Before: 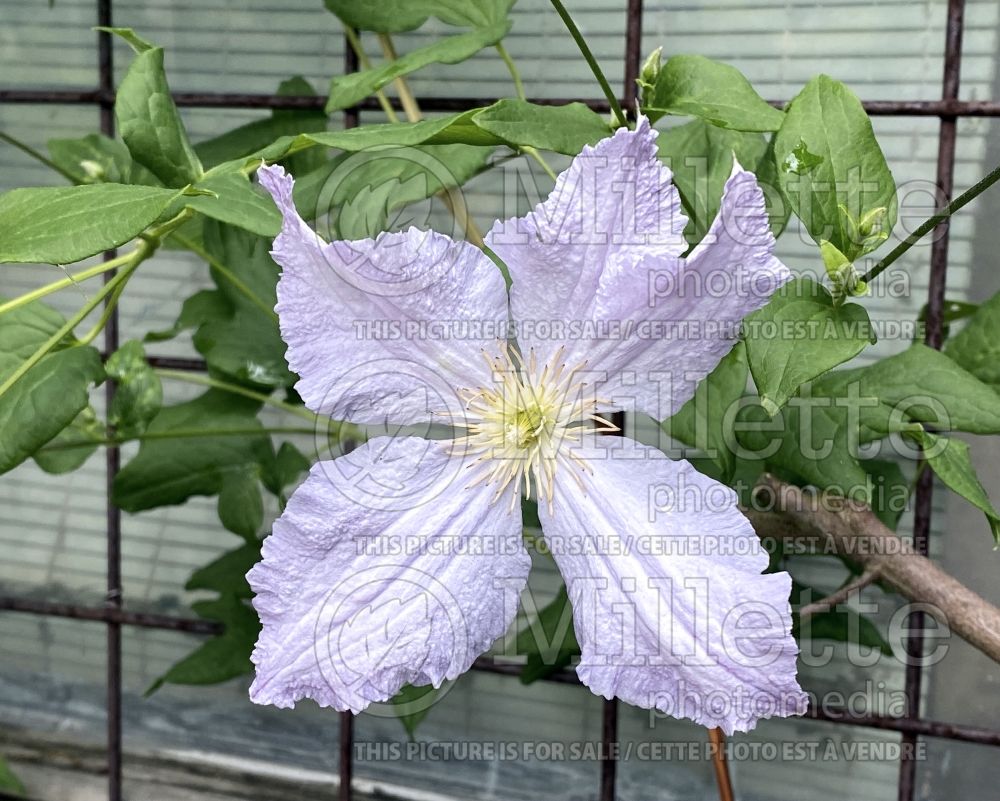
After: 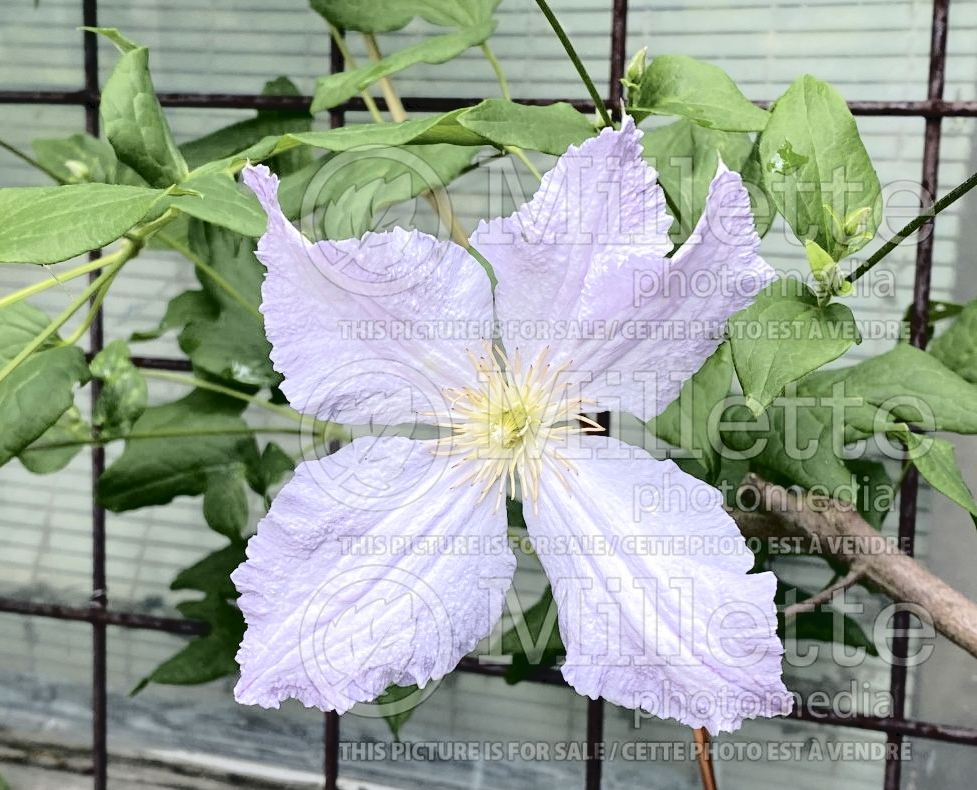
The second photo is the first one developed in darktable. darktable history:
crop and rotate: left 1.501%, right 0.722%, bottom 1.365%
tone curve: curves: ch0 [(0, 0) (0.003, 0.051) (0.011, 0.052) (0.025, 0.055) (0.044, 0.062) (0.069, 0.068) (0.1, 0.077) (0.136, 0.098) (0.177, 0.145) (0.224, 0.223) (0.277, 0.314) (0.335, 0.43) (0.399, 0.518) (0.468, 0.591) (0.543, 0.656) (0.623, 0.726) (0.709, 0.809) (0.801, 0.857) (0.898, 0.918) (1, 1)], color space Lab, independent channels, preserve colors none
